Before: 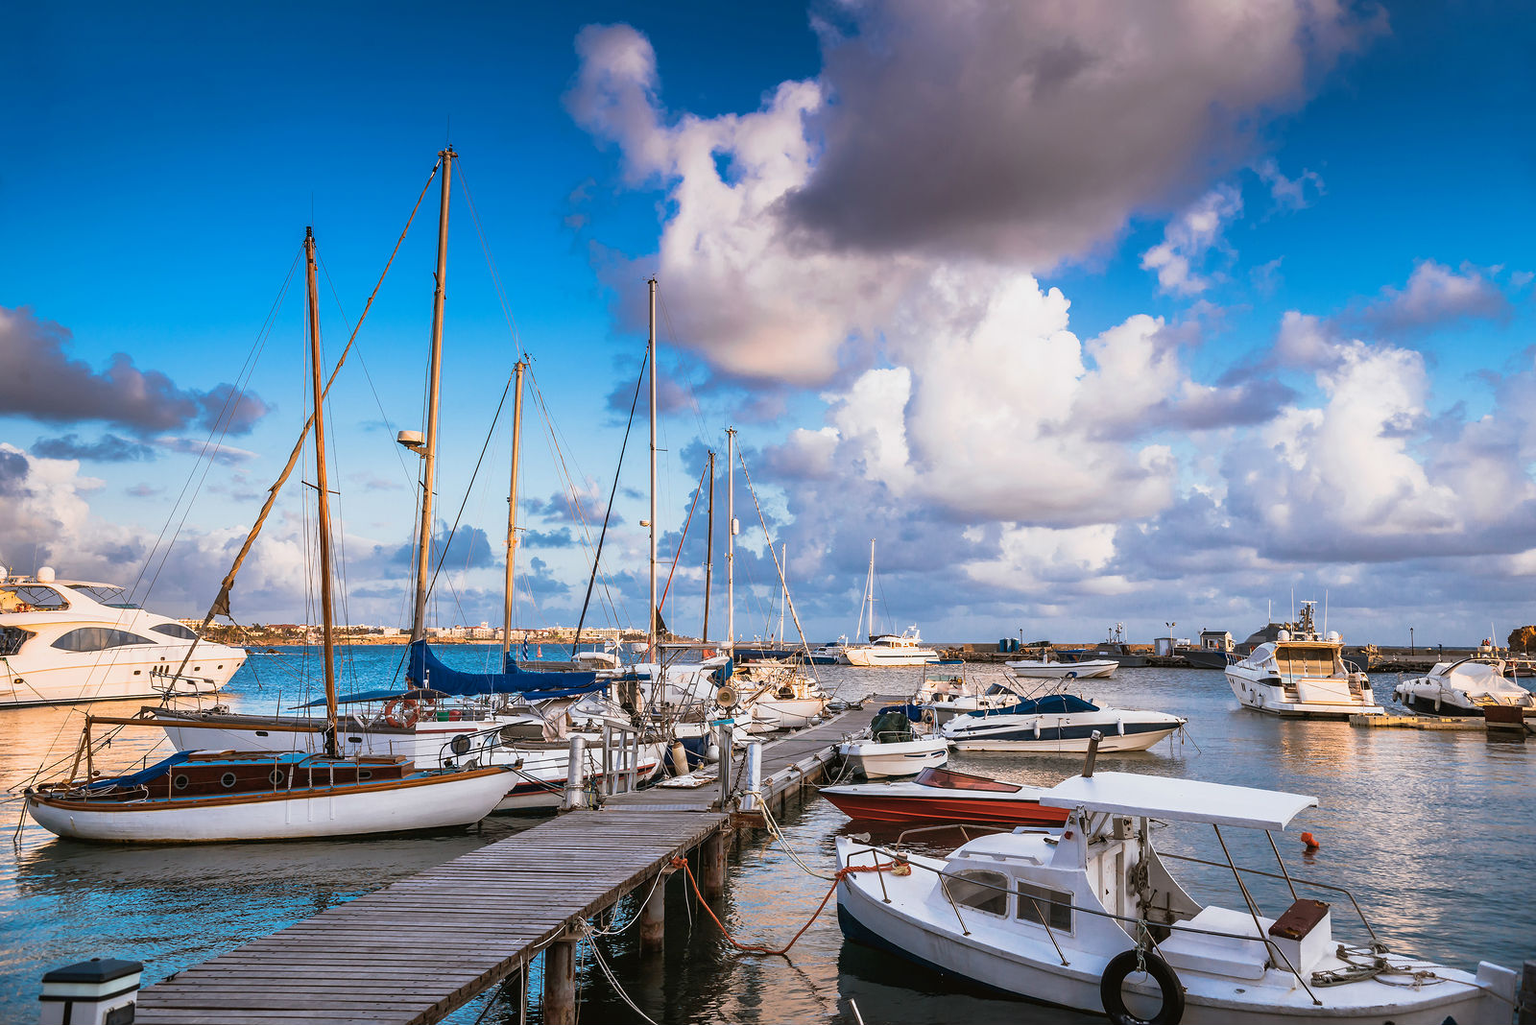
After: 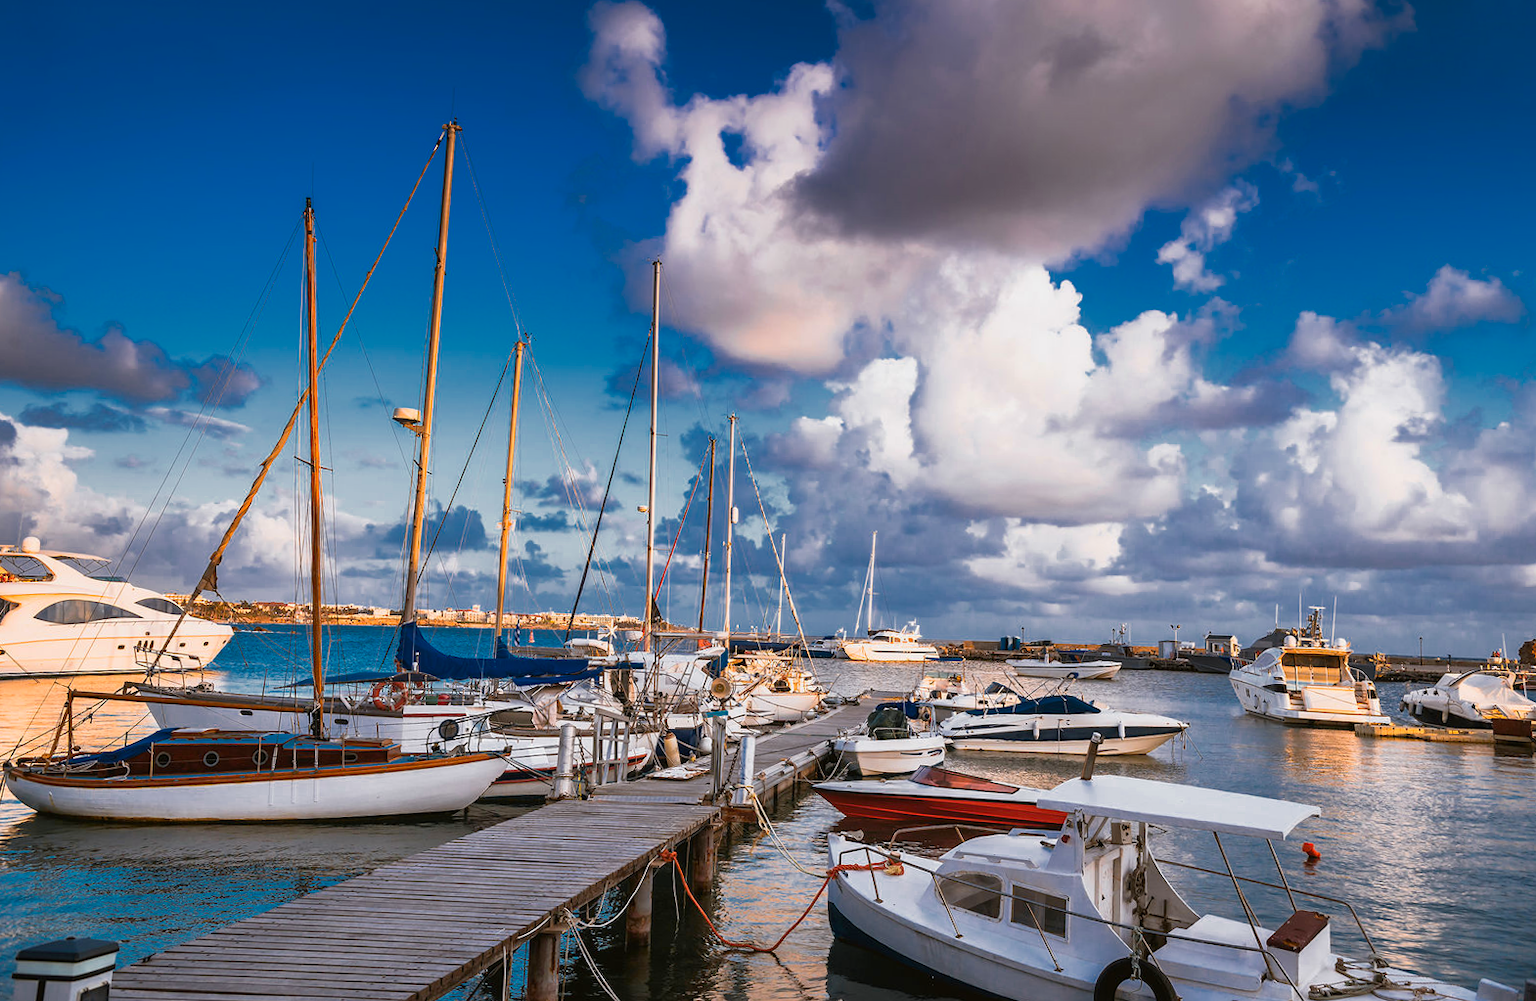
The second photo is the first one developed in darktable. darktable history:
rotate and perspective: rotation 1.57°, crop left 0.018, crop right 0.982, crop top 0.039, crop bottom 0.961
color zones: curves: ch0 [(0, 0.499) (0.143, 0.5) (0.286, 0.5) (0.429, 0.476) (0.571, 0.284) (0.714, 0.243) (0.857, 0.449) (1, 0.499)]; ch1 [(0, 0.532) (0.143, 0.645) (0.286, 0.696) (0.429, 0.211) (0.571, 0.504) (0.714, 0.493) (0.857, 0.495) (1, 0.532)]; ch2 [(0, 0.5) (0.143, 0.5) (0.286, 0.427) (0.429, 0.324) (0.571, 0.5) (0.714, 0.5) (0.857, 0.5) (1, 0.5)]
